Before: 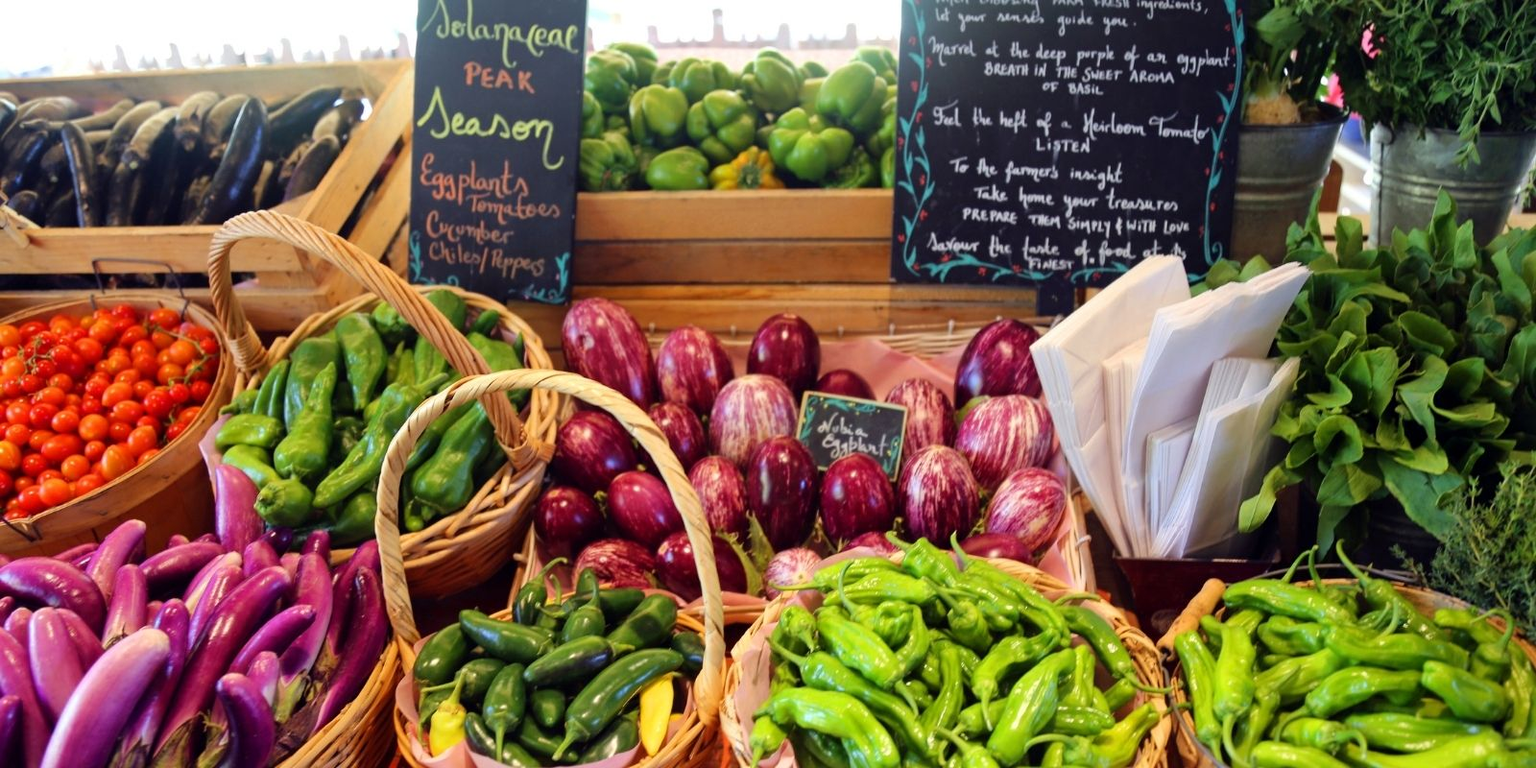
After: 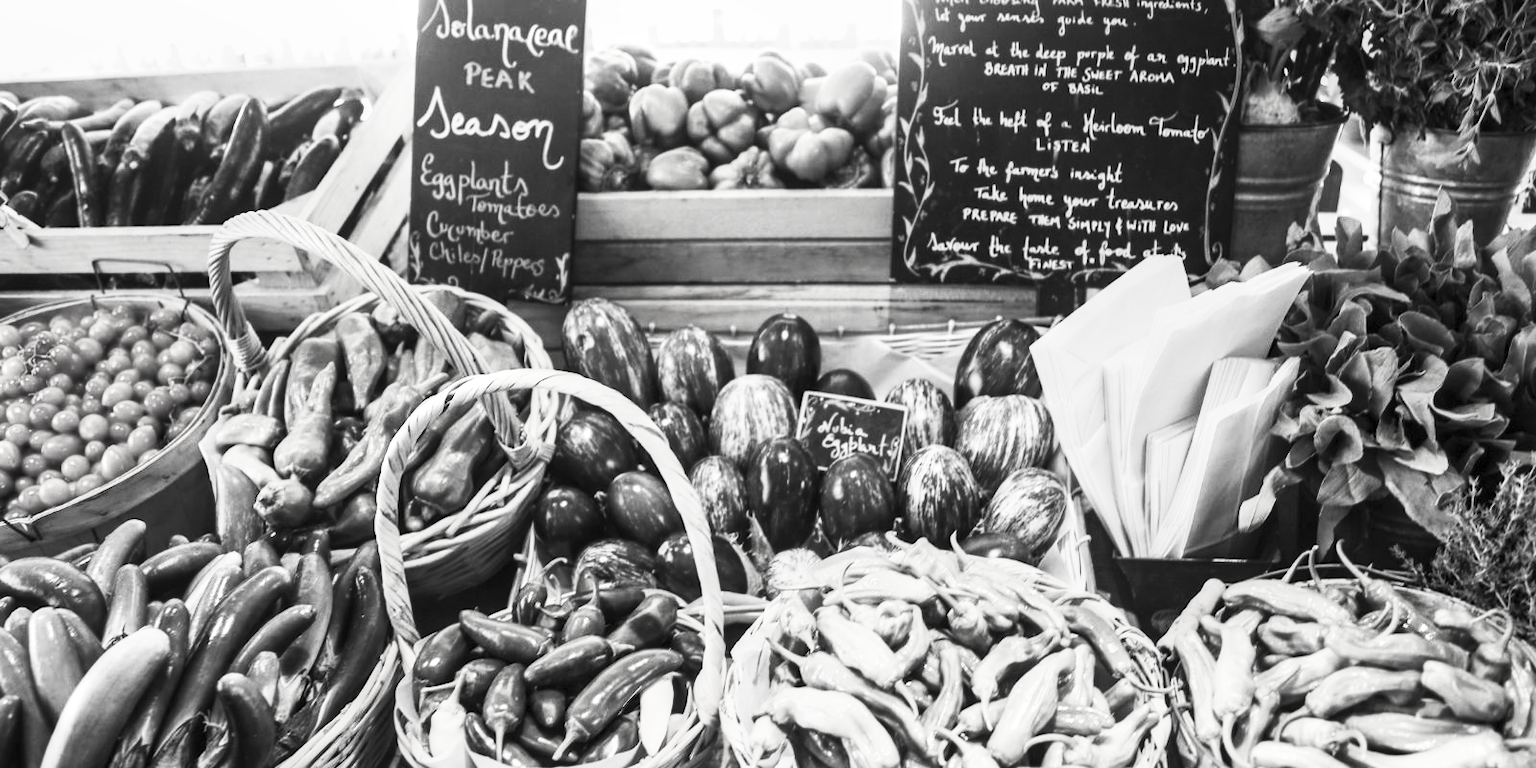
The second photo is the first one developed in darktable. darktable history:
local contrast: on, module defaults
contrast brightness saturation: contrast 0.543, brightness 0.462, saturation -0.992
